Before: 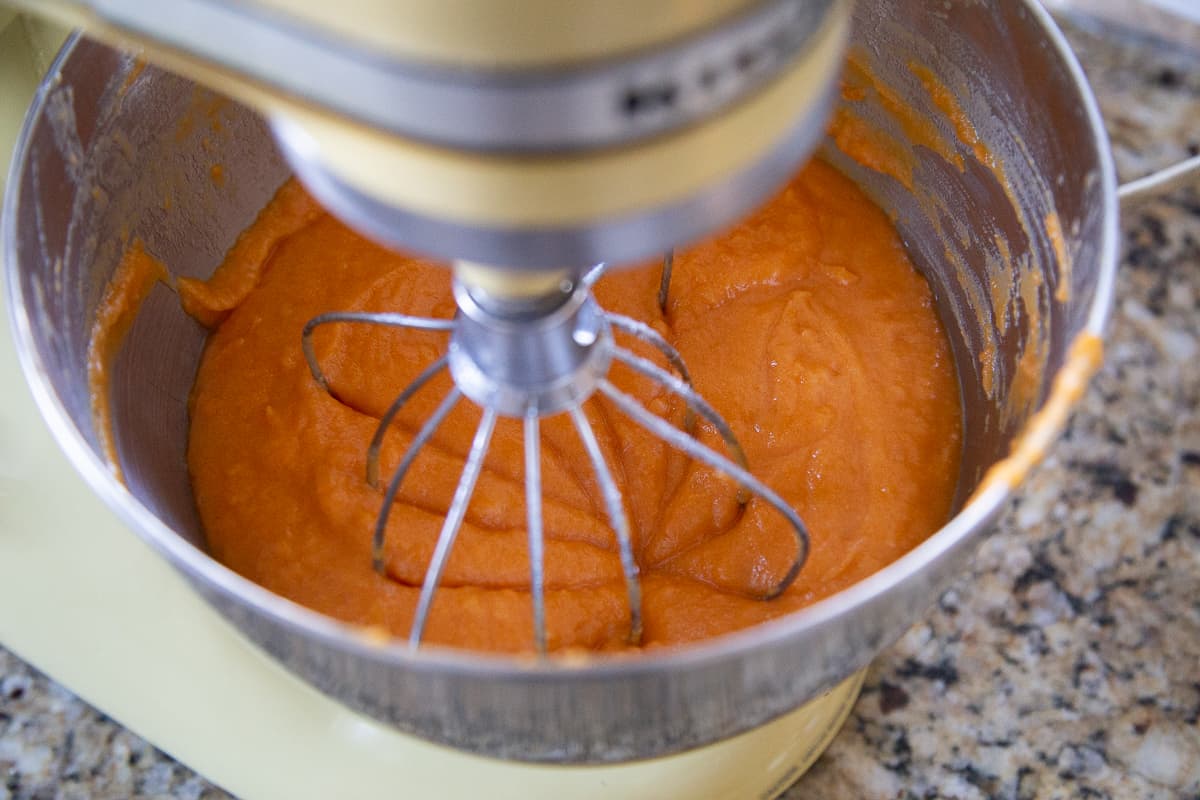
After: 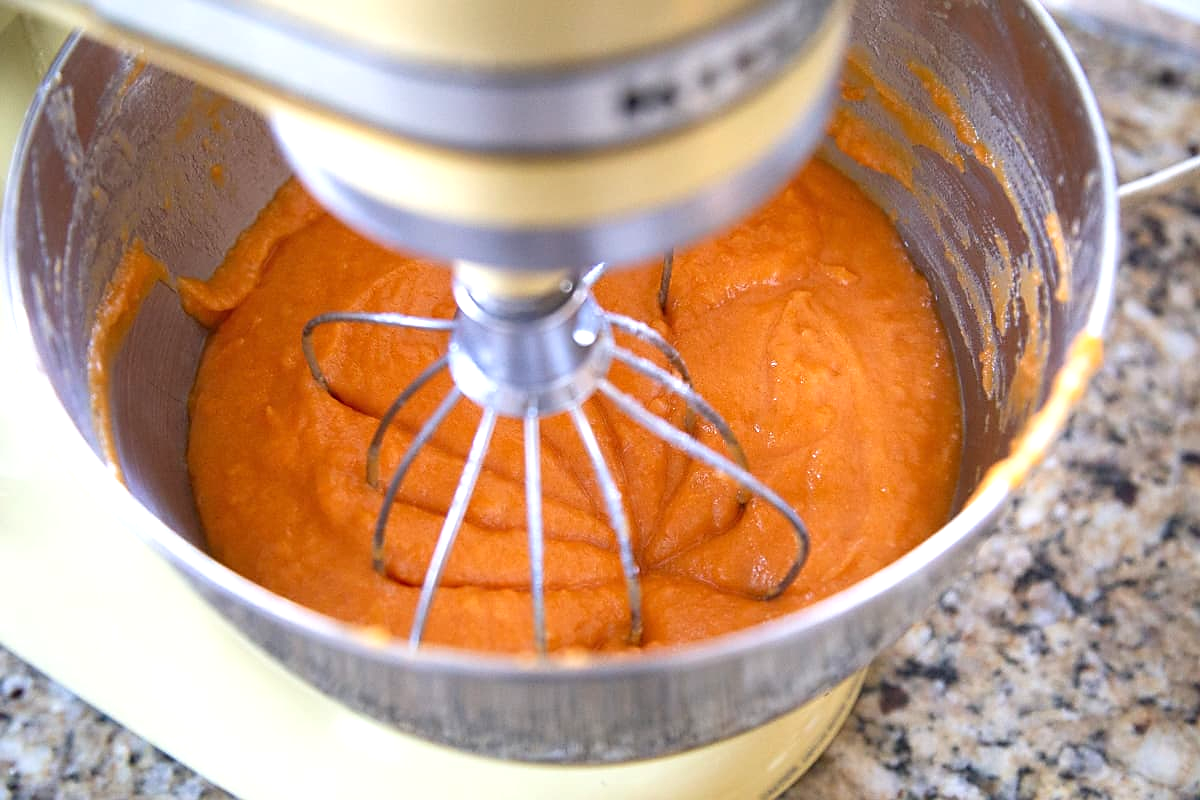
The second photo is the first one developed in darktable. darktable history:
exposure: black level correction 0, exposure 0.692 EV, compensate exposure bias true, compensate highlight preservation false
sharpen: radius 1.87, amount 0.393, threshold 1.587
